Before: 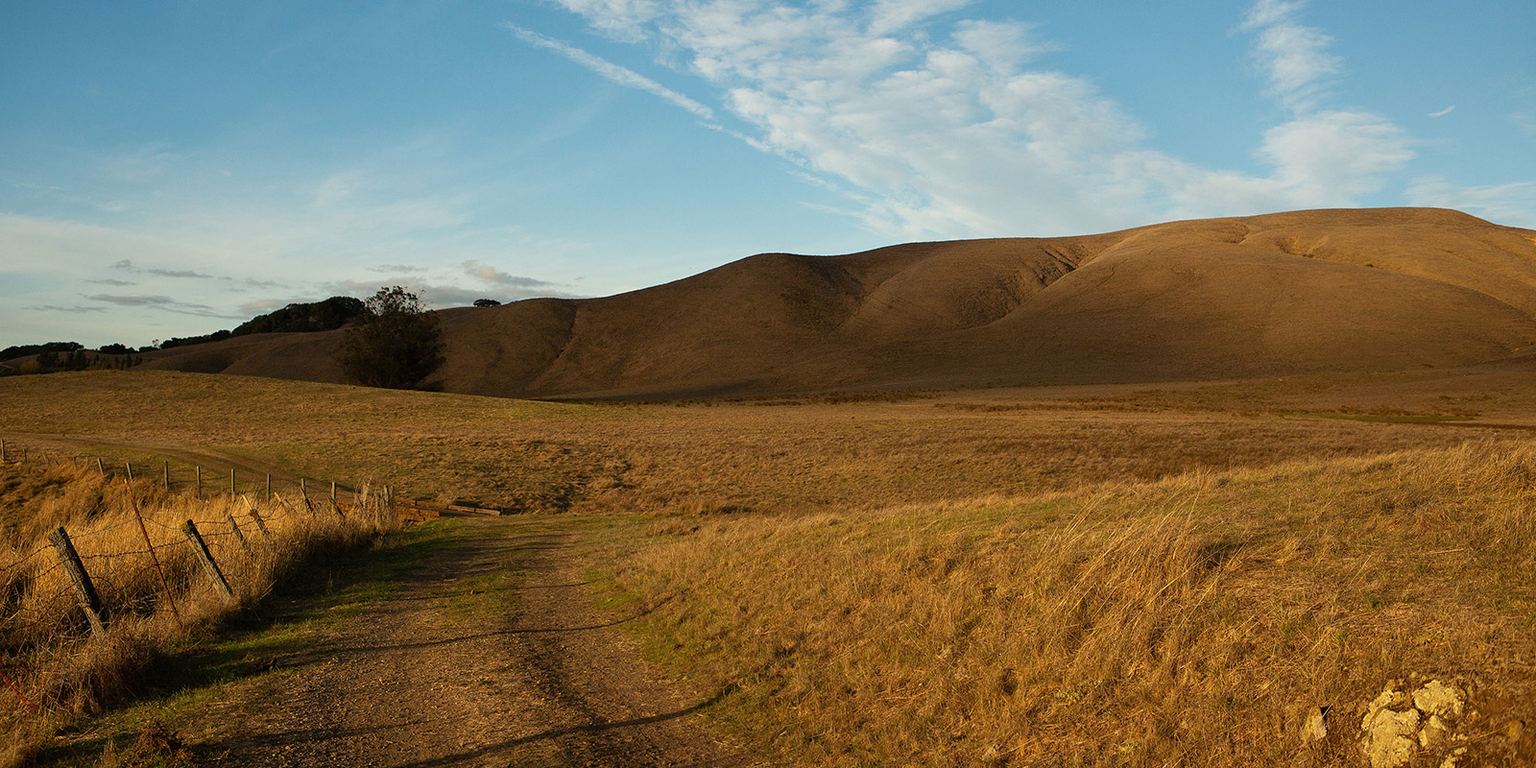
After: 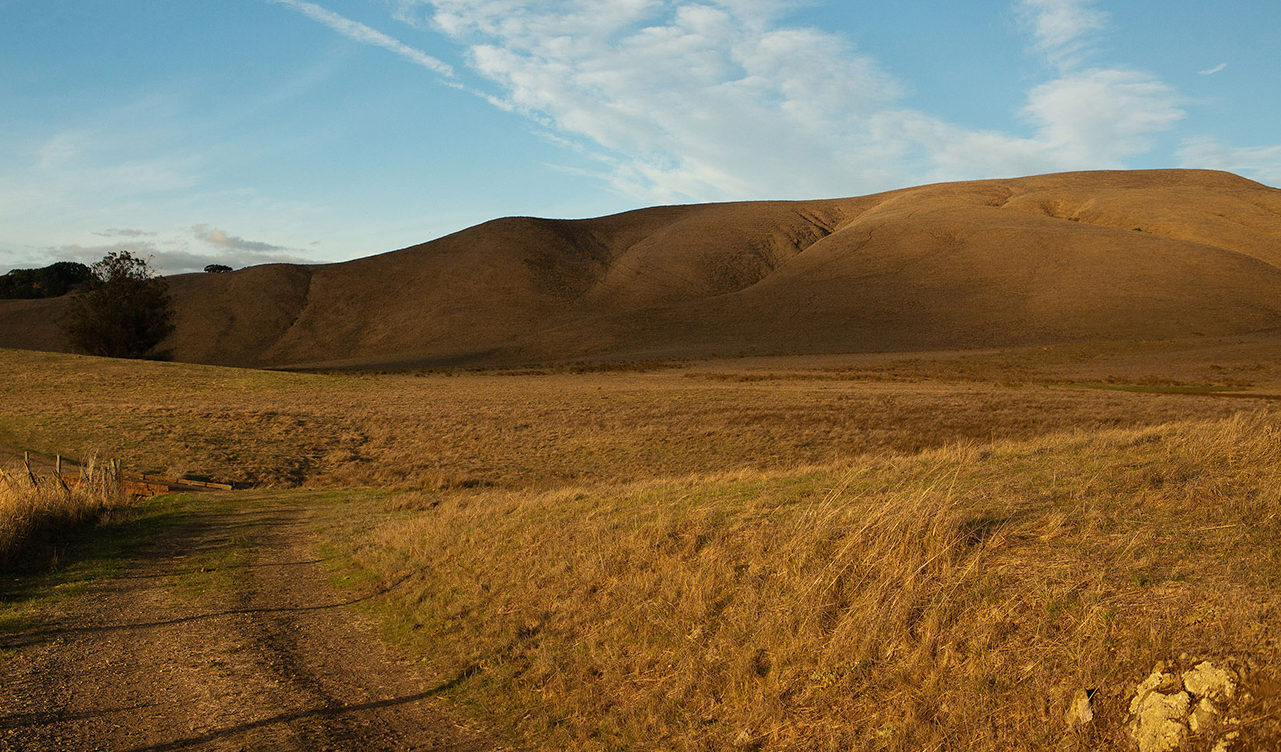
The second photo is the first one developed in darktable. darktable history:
crop and rotate: left 18.099%, top 5.878%, right 1.811%
